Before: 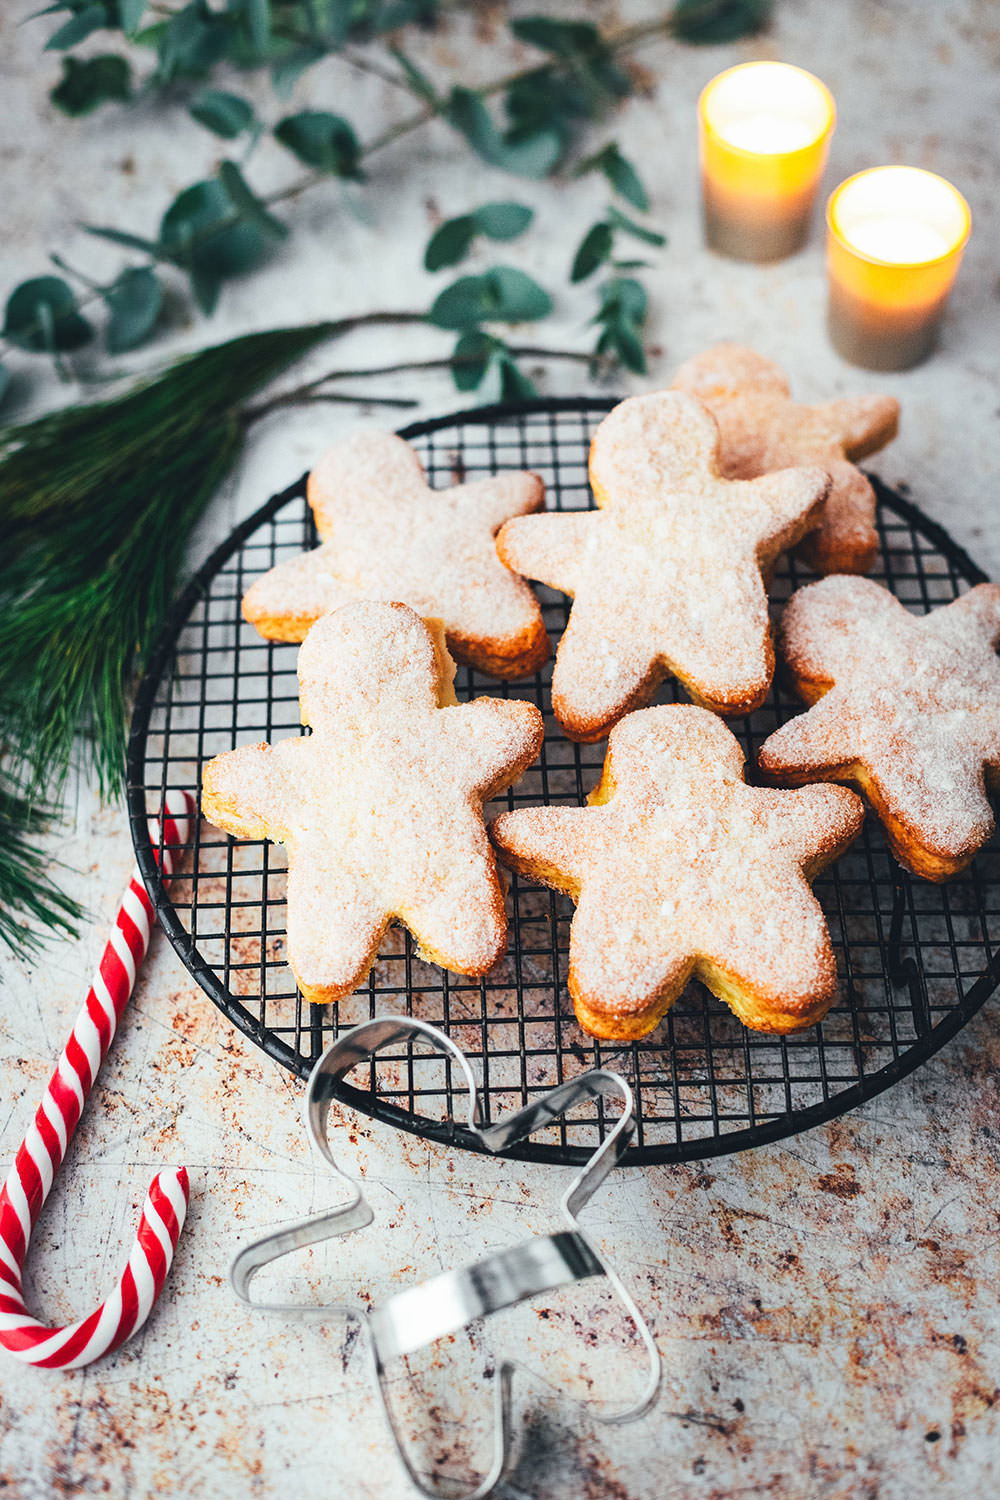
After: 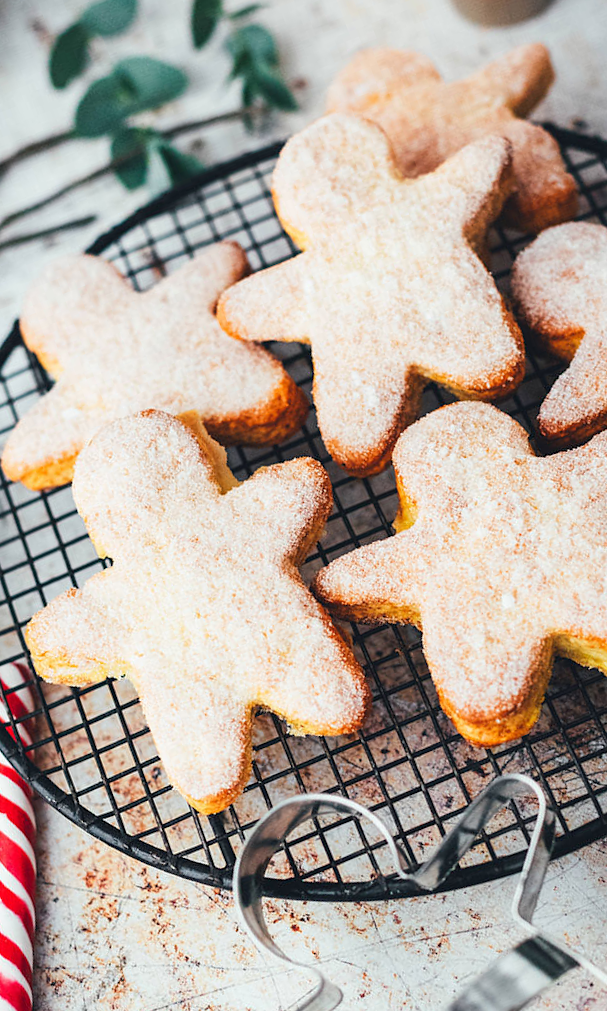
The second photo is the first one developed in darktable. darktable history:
crop and rotate: angle 20.73°, left 6.793%, right 4.161%, bottom 1.117%
